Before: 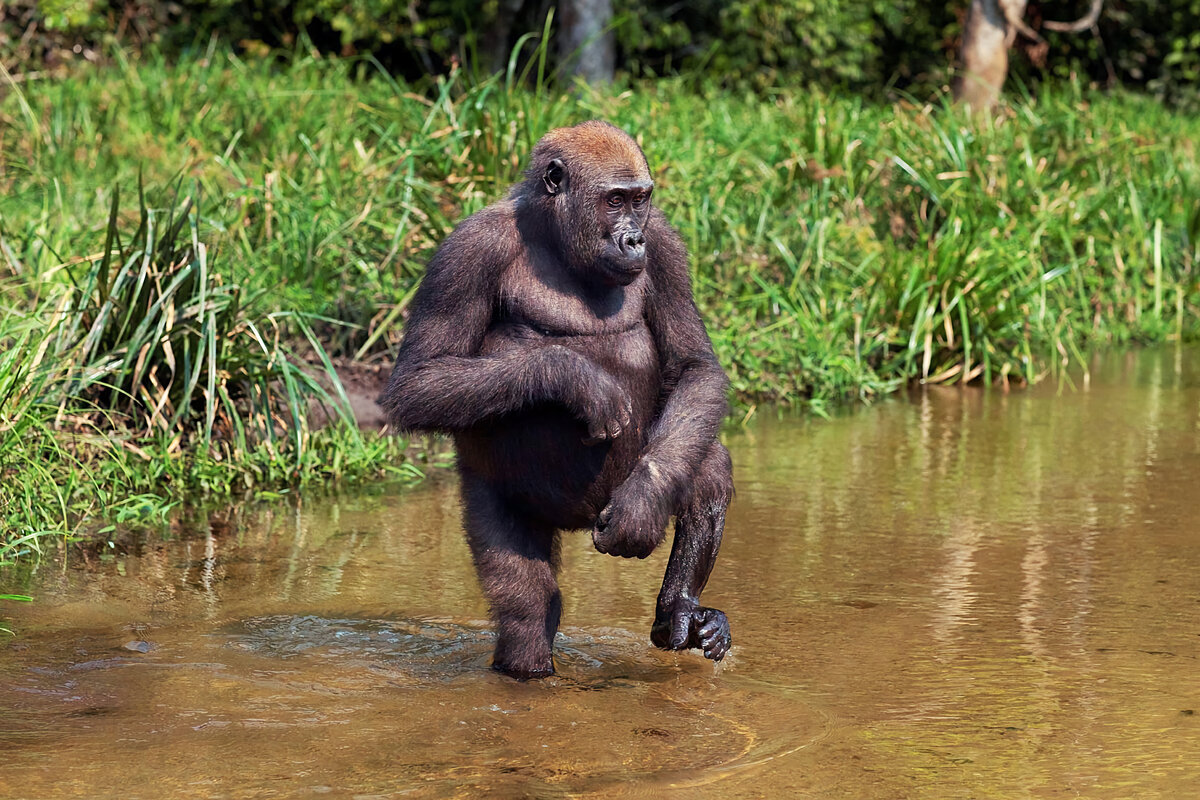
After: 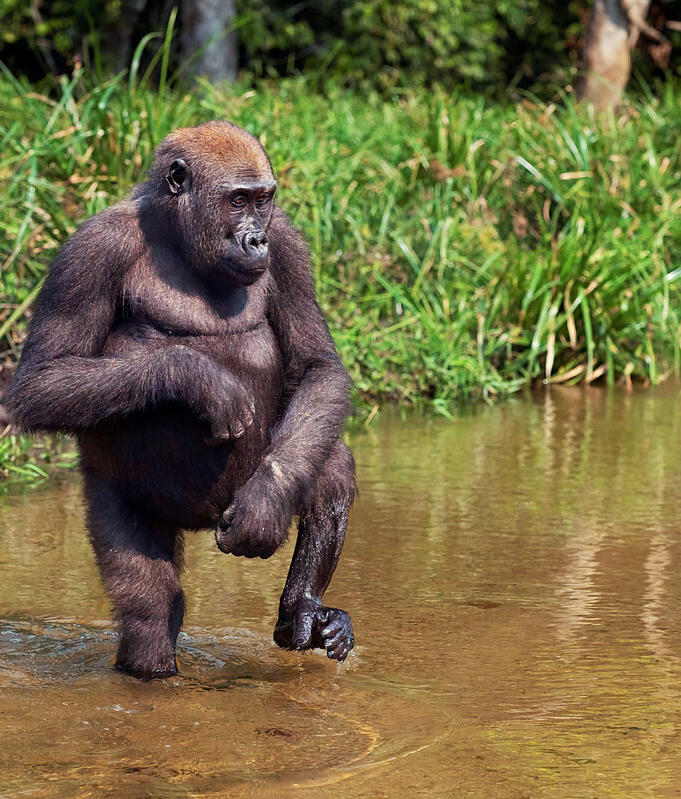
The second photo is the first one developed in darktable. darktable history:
crop: left 31.478%, top 0.015%, right 11.75%
